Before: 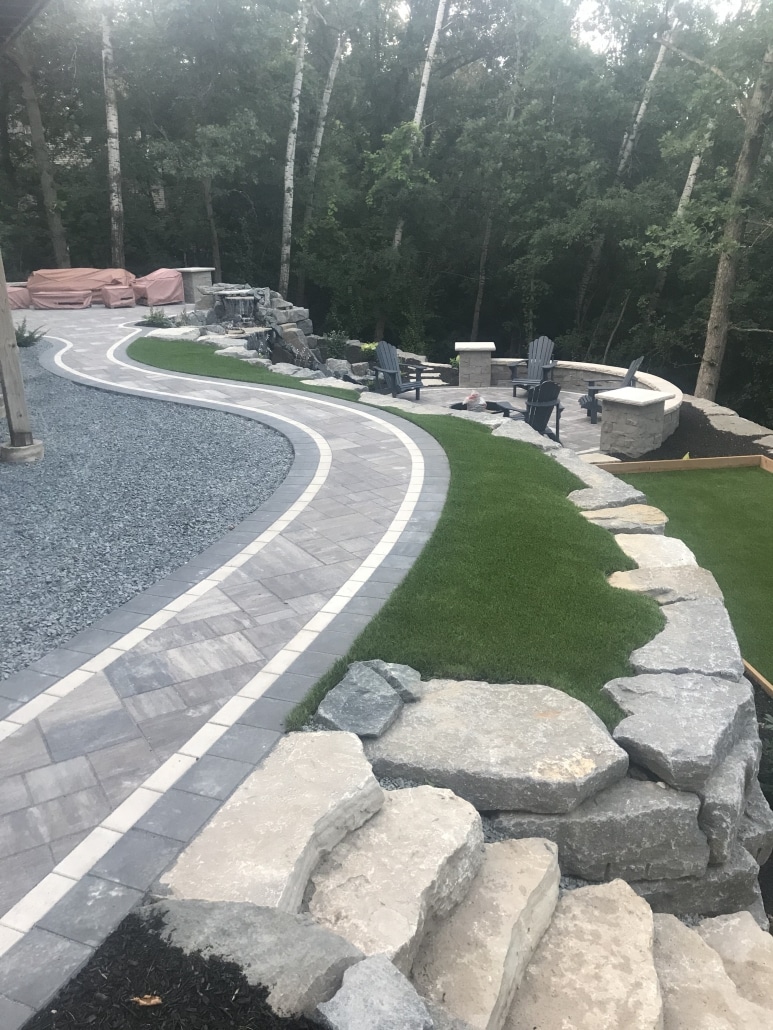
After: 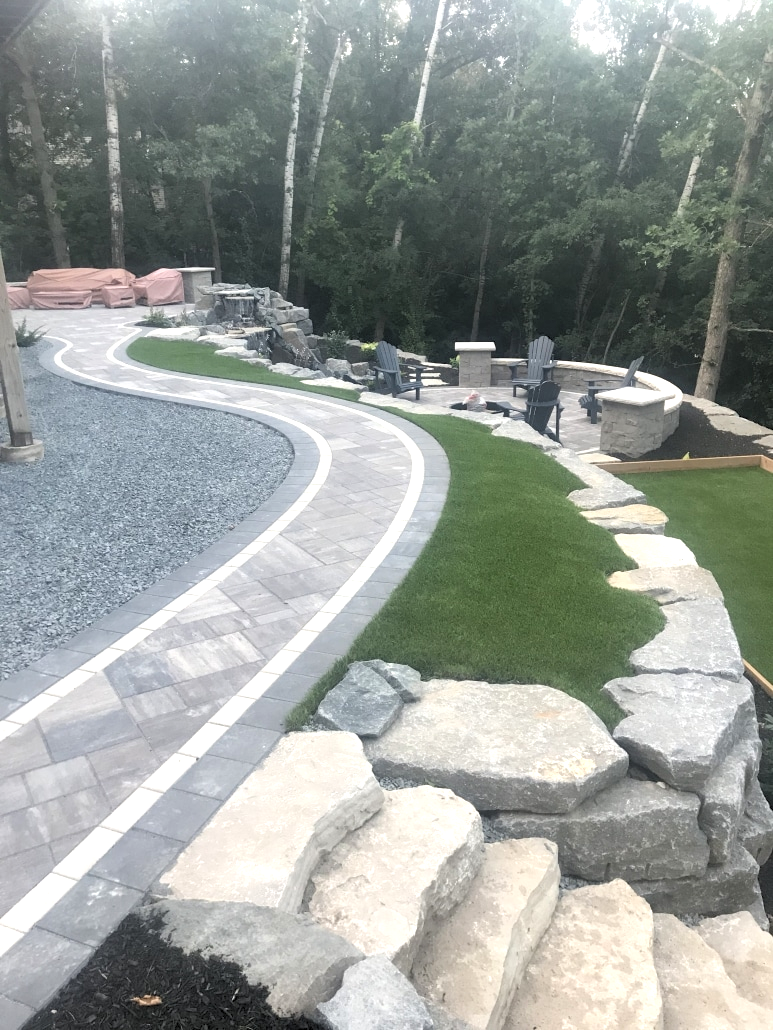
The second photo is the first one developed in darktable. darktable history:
rgb levels: levels [[0.013, 0.434, 0.89], [0, 0.5, 1], [0, 0.5, 1]]
exposure: exposure 0.236 EV, compensate highlight preservation false
